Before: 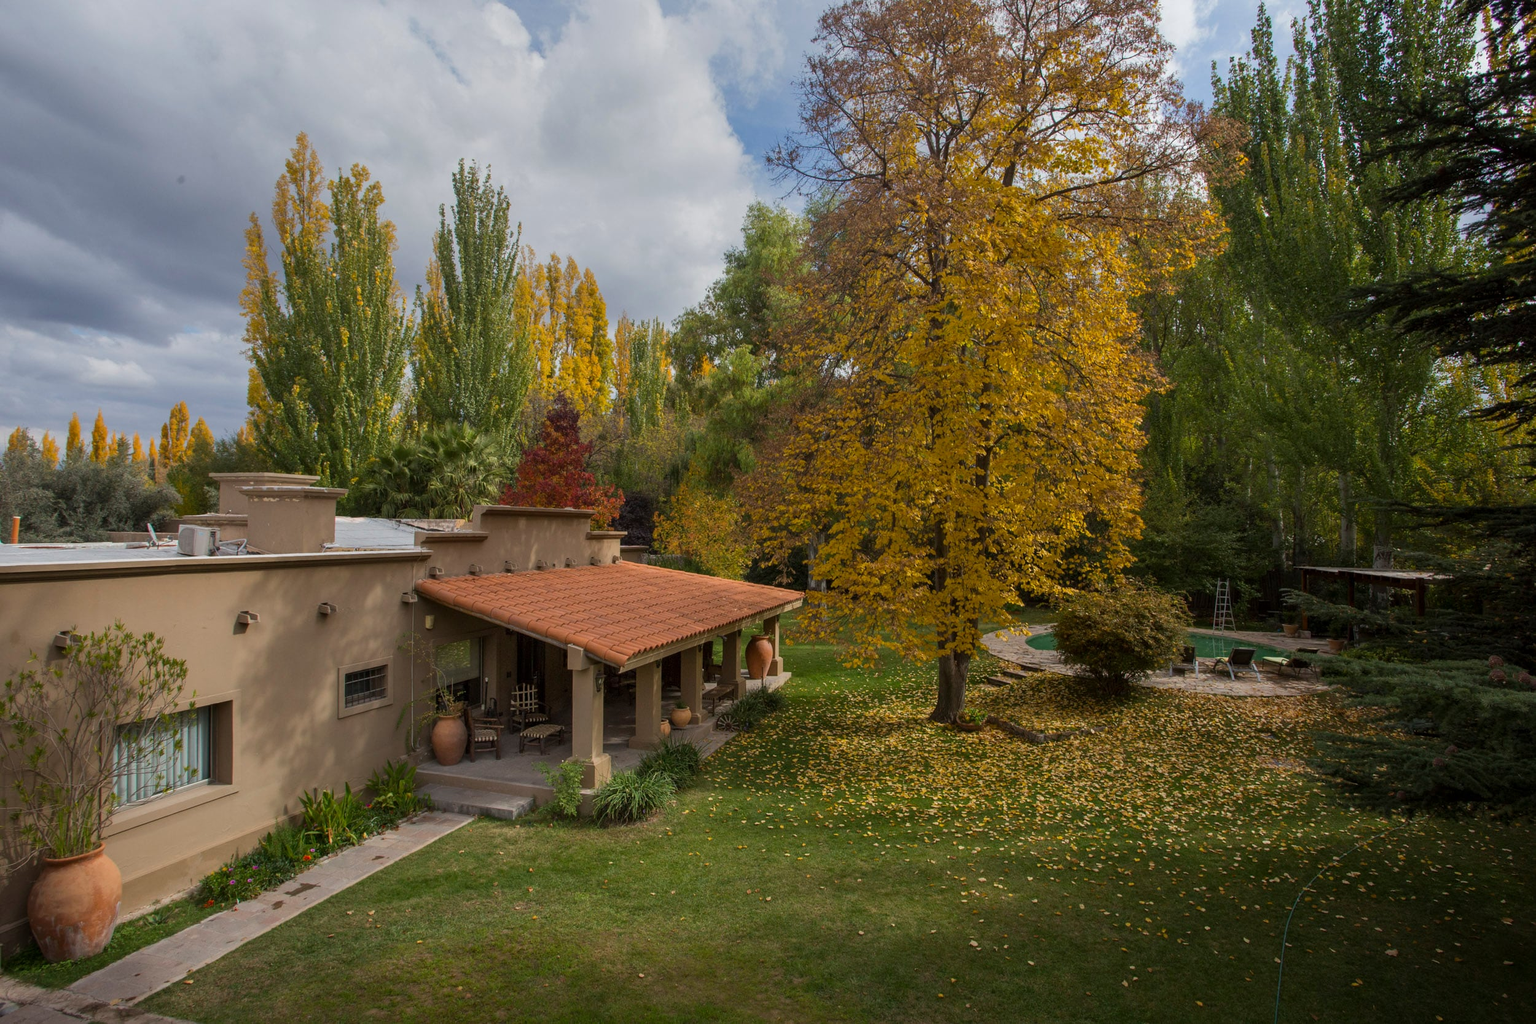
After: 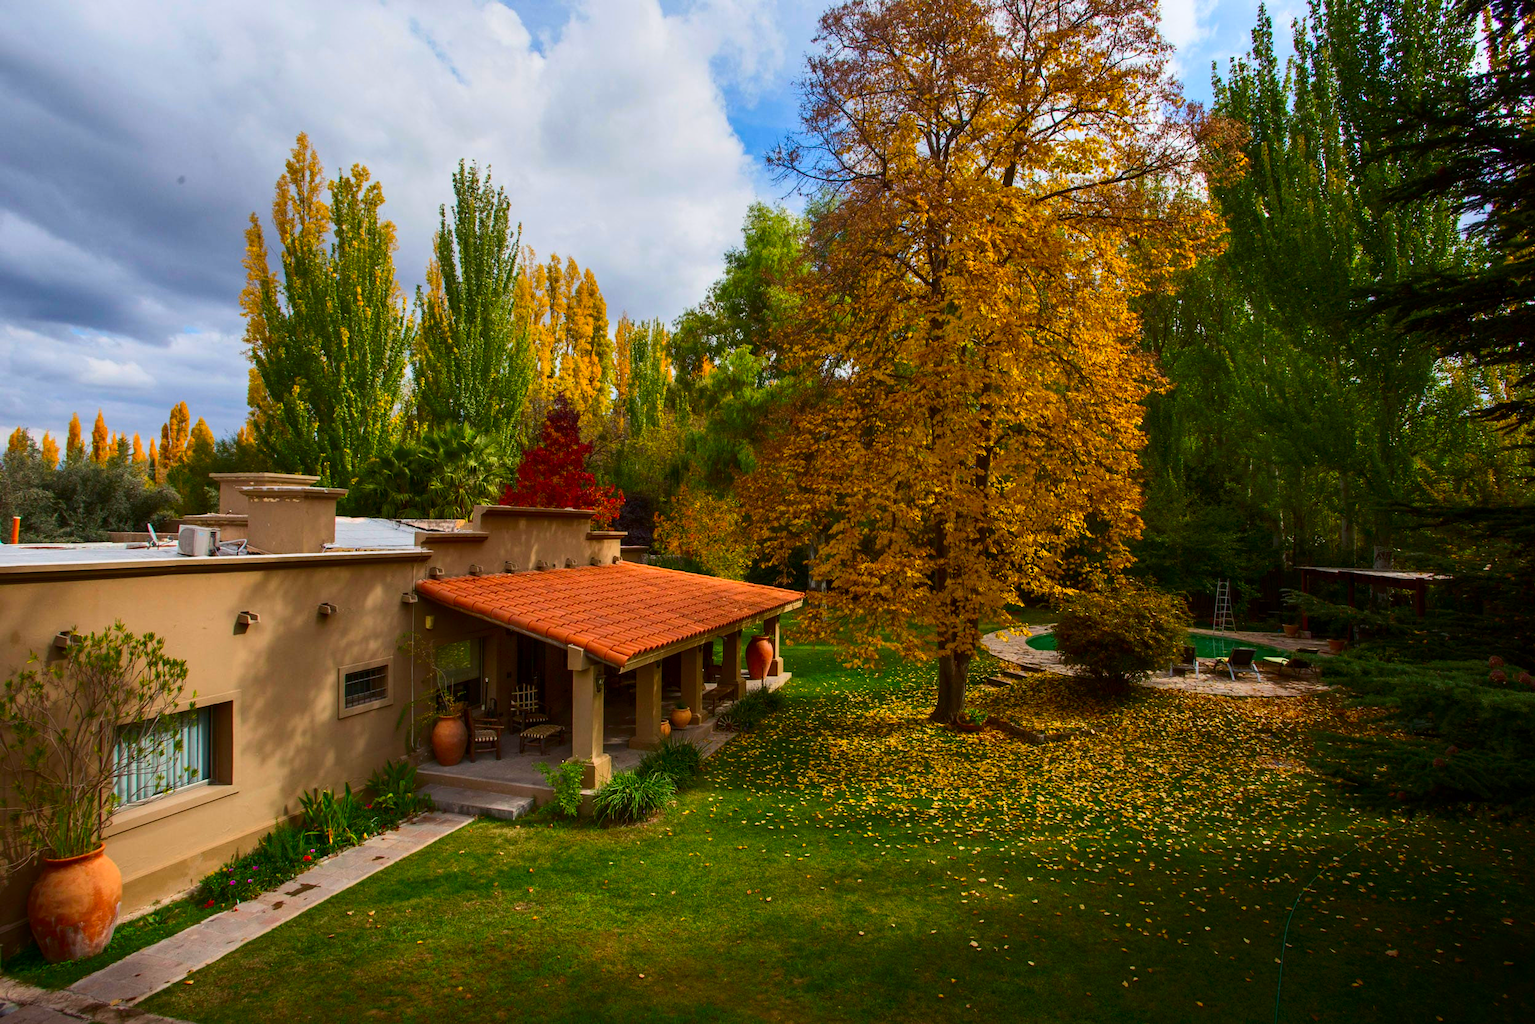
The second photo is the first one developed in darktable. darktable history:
contrast brightness saturation: contrast 0.263, brightness 0.023, saturation 0.86
